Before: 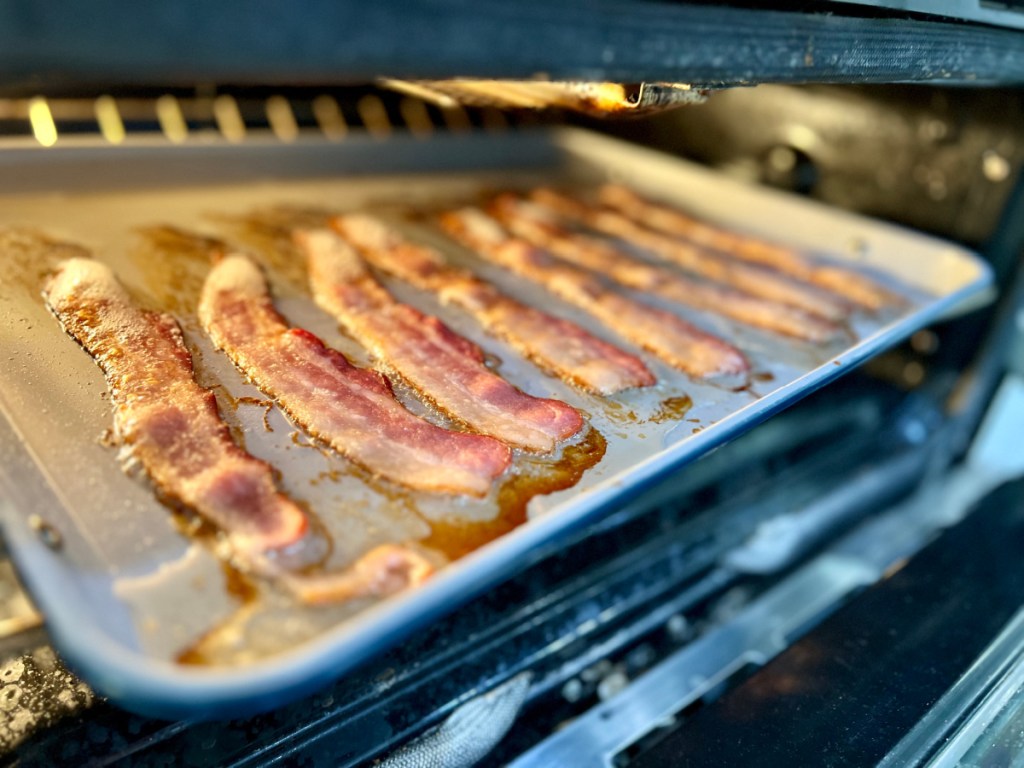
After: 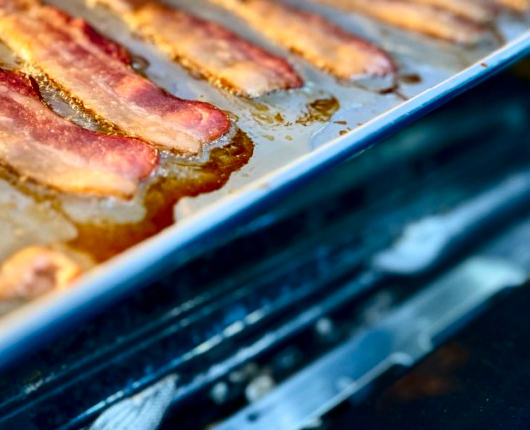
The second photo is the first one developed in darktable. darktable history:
crop: left 34.479%, top 38.822%, right 13.718%, bottom 5.172%
contrast brightness saturation: contrast 0.19, brightness -0.11, saturation 0.21
